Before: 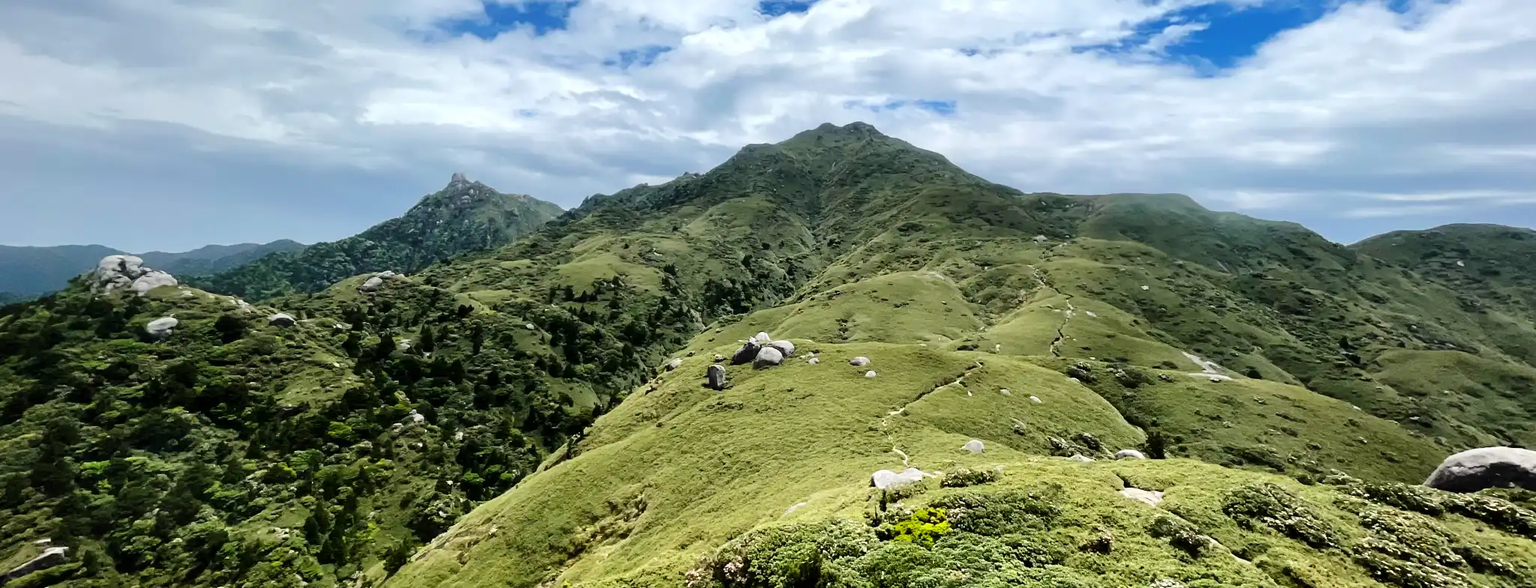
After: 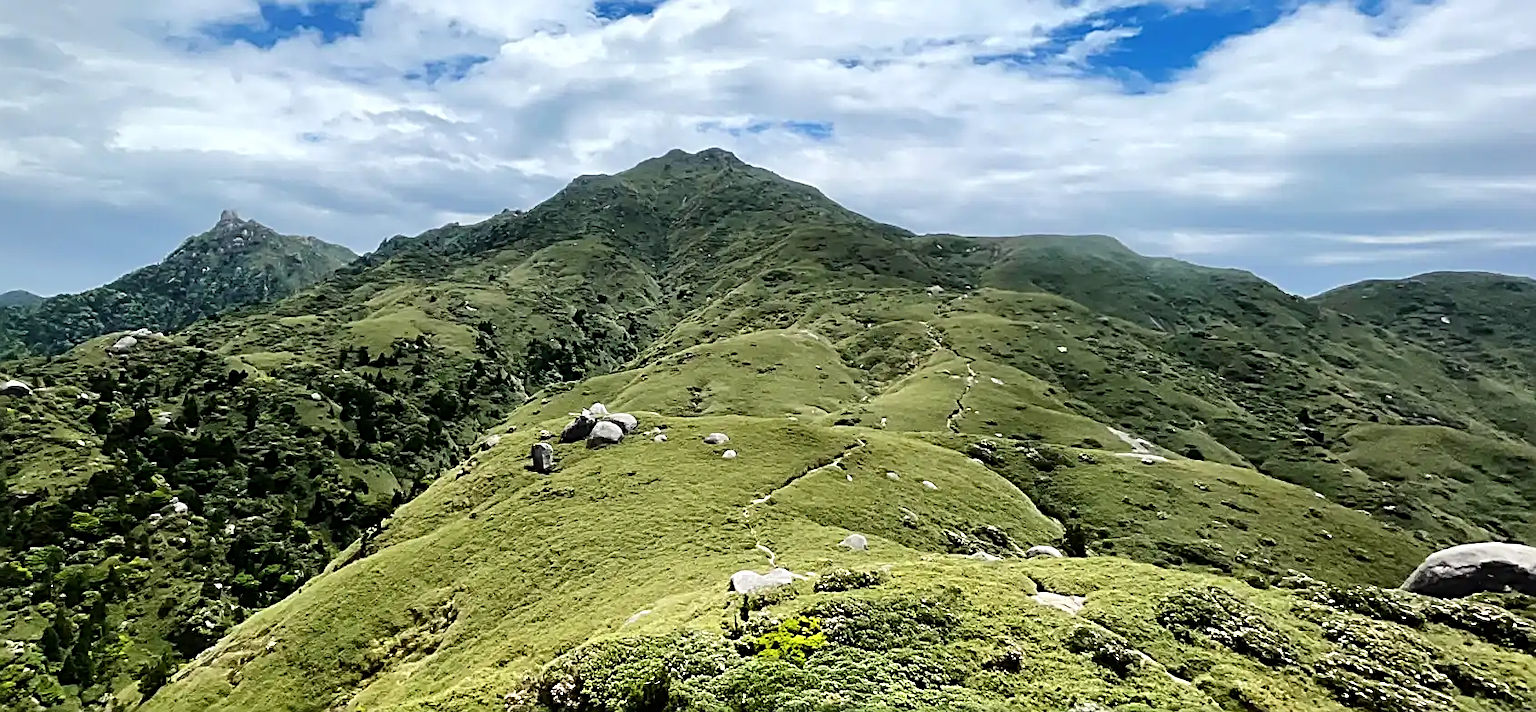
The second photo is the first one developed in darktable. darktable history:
crop: left 17.582%, bottom 0.031%
sharpen: radius 2.676, amount 0.669
